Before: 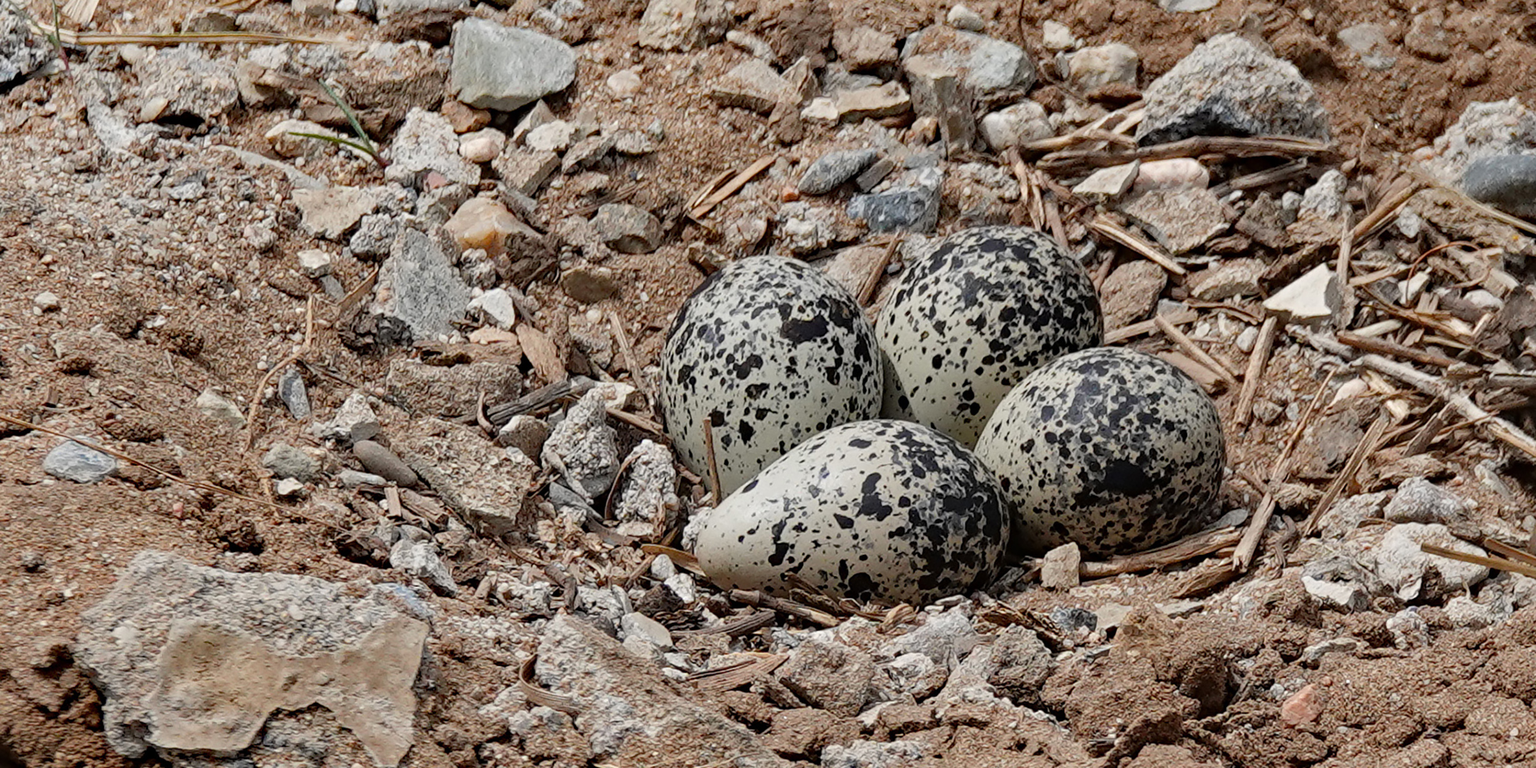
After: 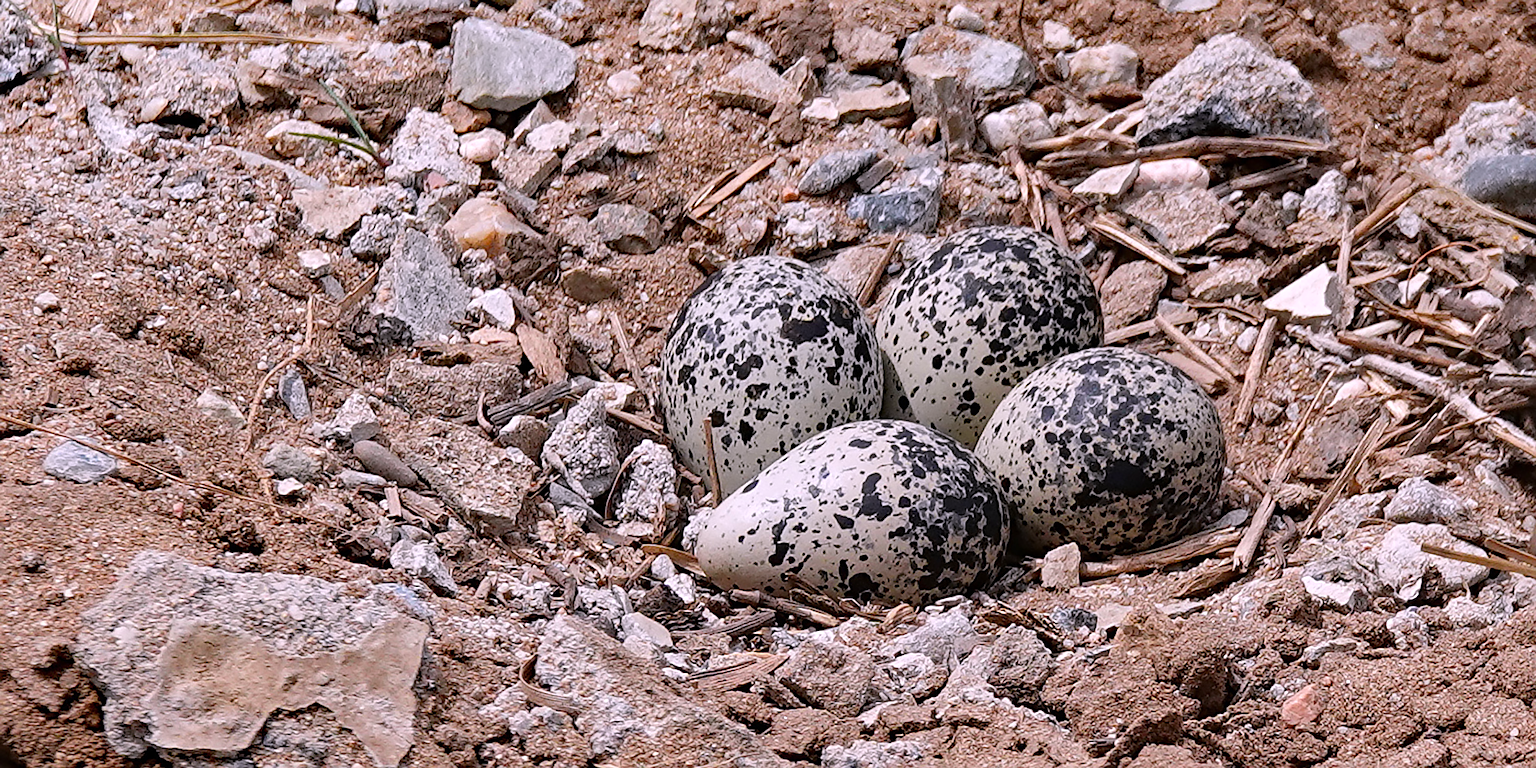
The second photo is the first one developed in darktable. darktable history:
sharpen: on, module defaults
exposure: exposure 0.2 EV, compensate highlight preservation false
white balance: red 1.066, blue 1.119
